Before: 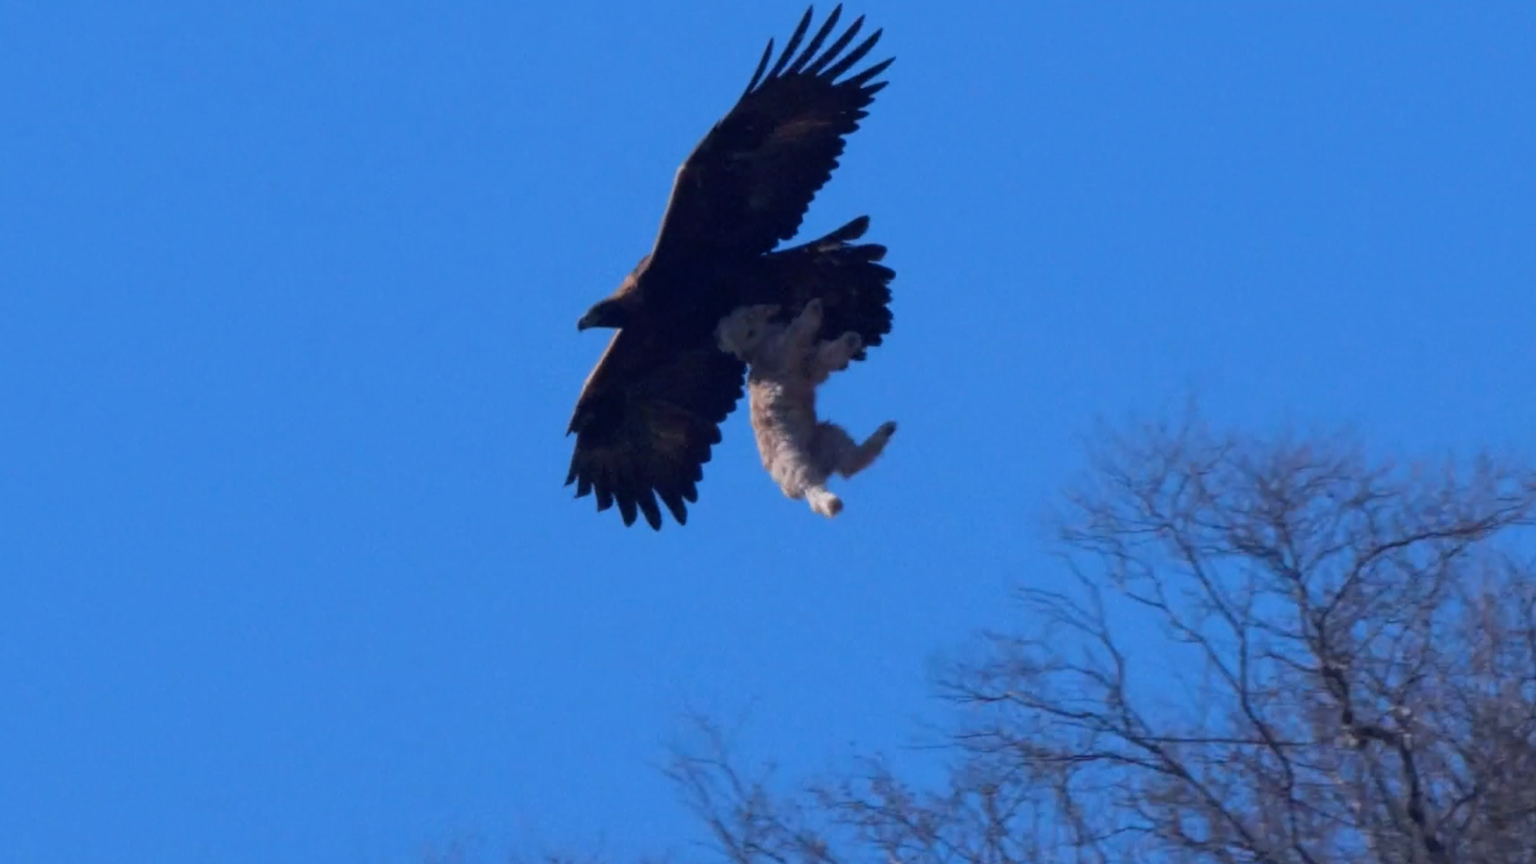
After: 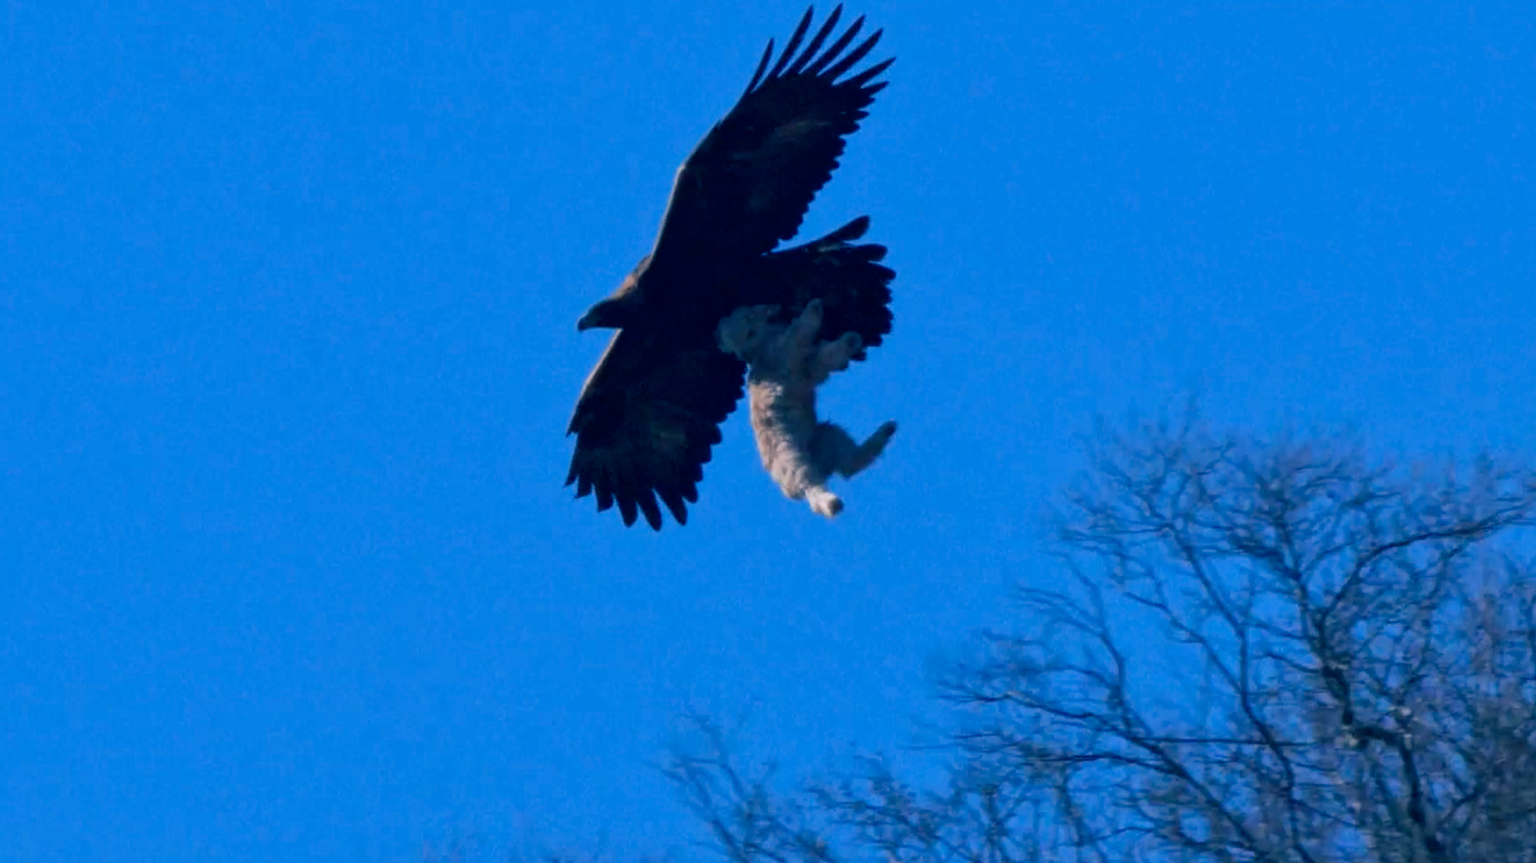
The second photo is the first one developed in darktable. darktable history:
color balance rgb: shadows lift › luminance -29.152%, shadows lift › chroma 10.116%, shadows lift › hue 228.41°, perceptual saturation grading › global saturation 19.531%
contrast brightness saturation: saturation -0.07
local contrast: mode bilateral grid, contrast 21, coarseness 50, detail 119%, midtone range 0.2
